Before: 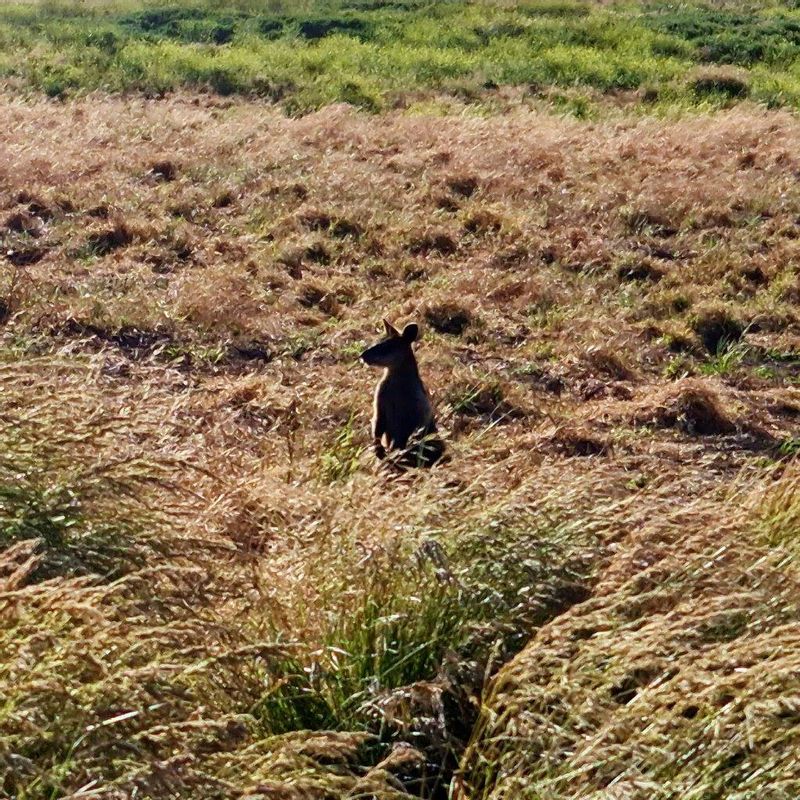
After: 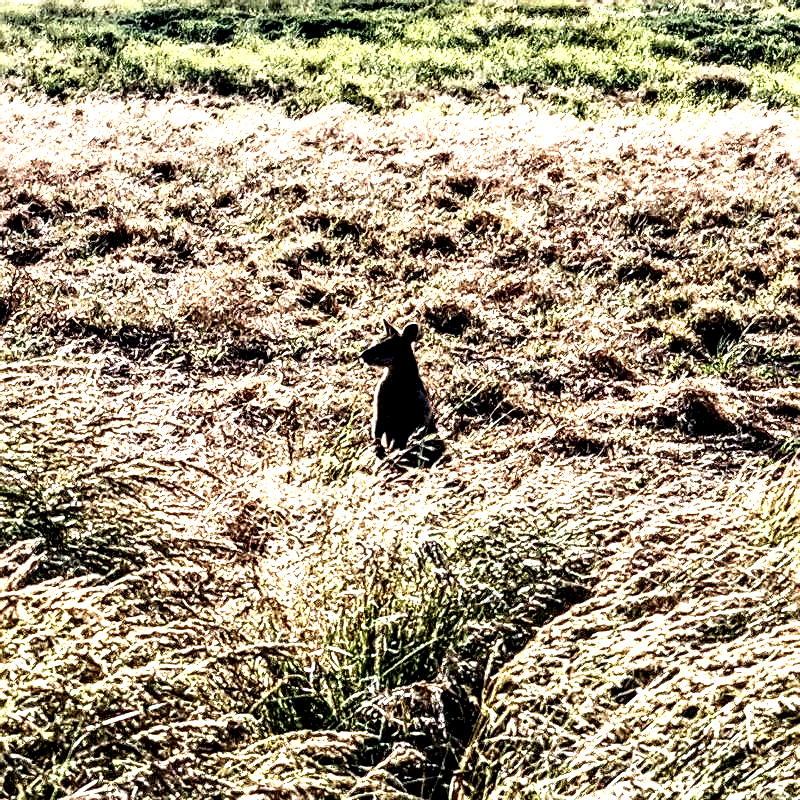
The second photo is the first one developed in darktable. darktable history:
contrast brightness saturation: contrast 0.385, brightness 0.544
sharpen: on, module defaults
local contrast: highlights 108%, shadows 43%, detail 293%
color balance rgb: perceptual saturation grading › global saturation 0.006%
